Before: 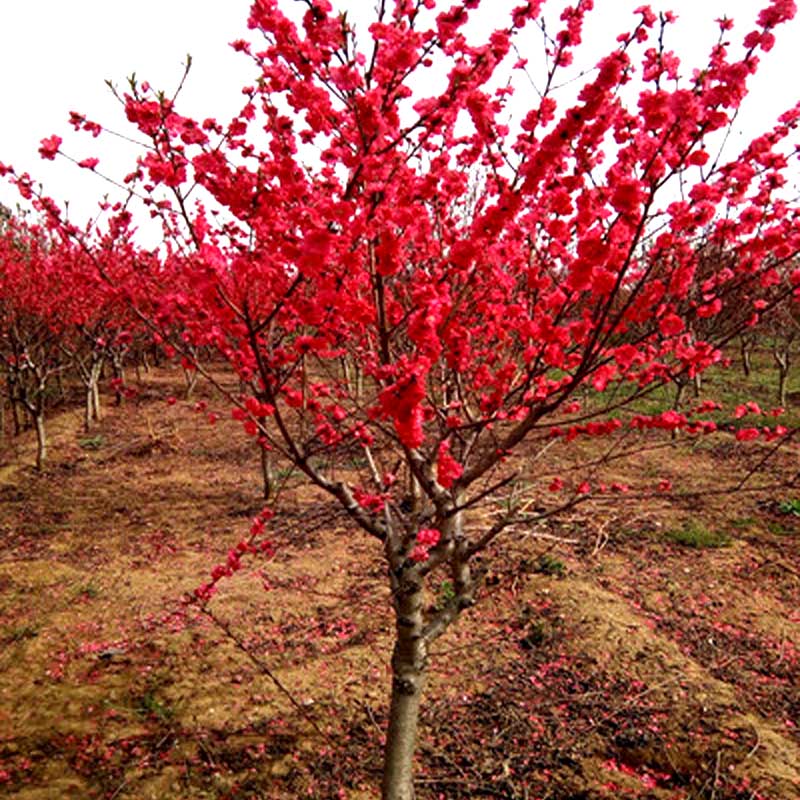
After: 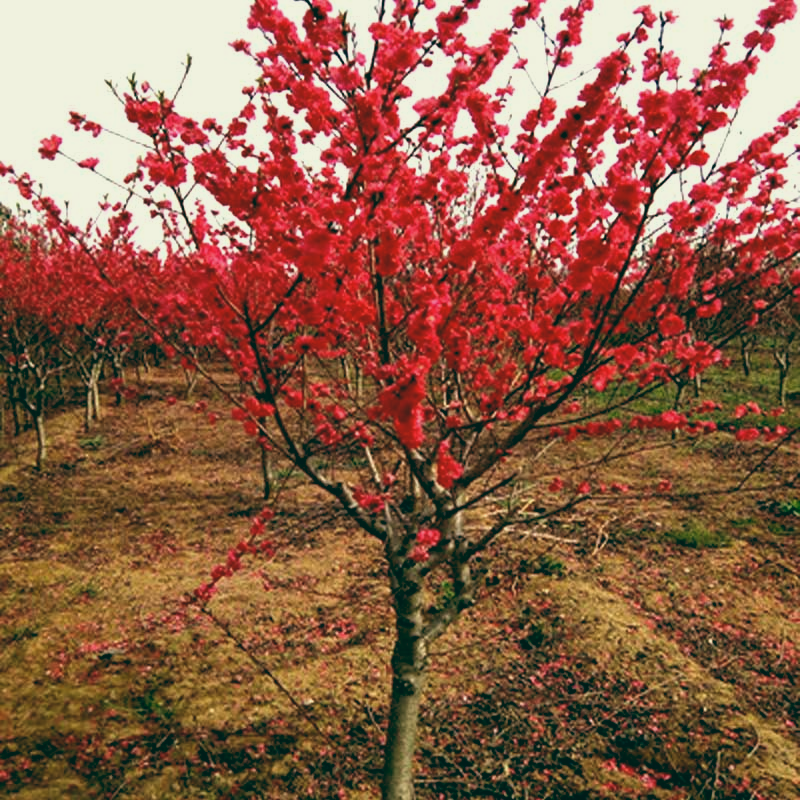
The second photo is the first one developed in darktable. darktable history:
color balance: lift [1.005, 0.99, 1.007, 1.01], gamma [1, 1.034, 1.032, 0.966], gain [0.873, 1.055, 1.067, 0.933]
tone equalizer: on, module defaults
